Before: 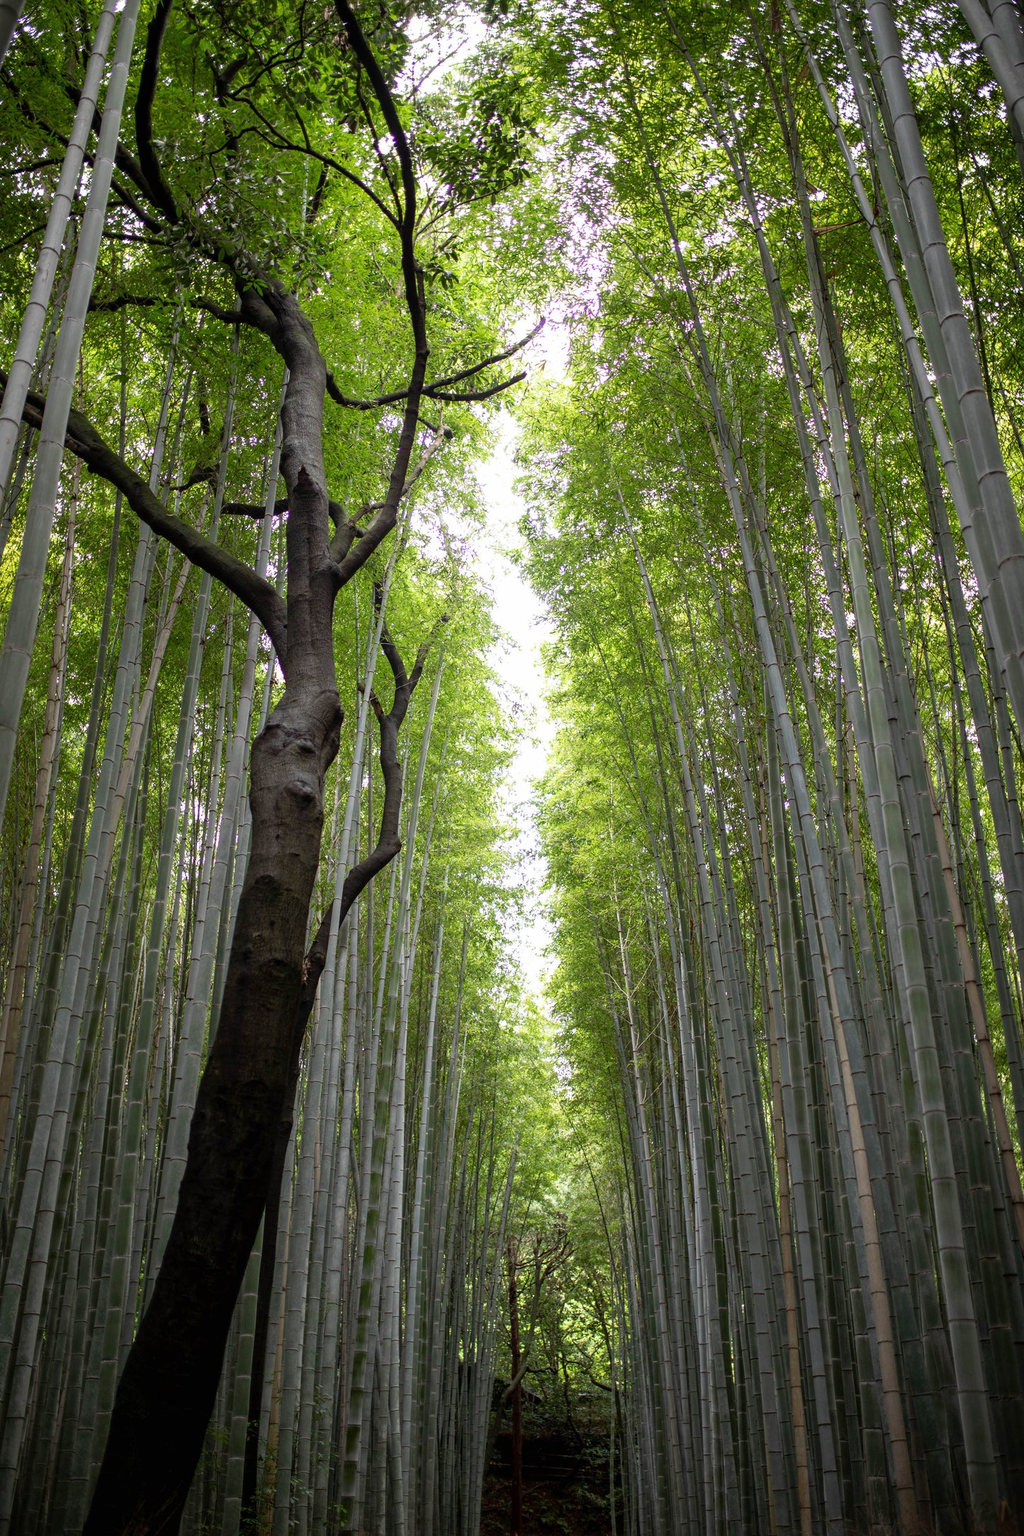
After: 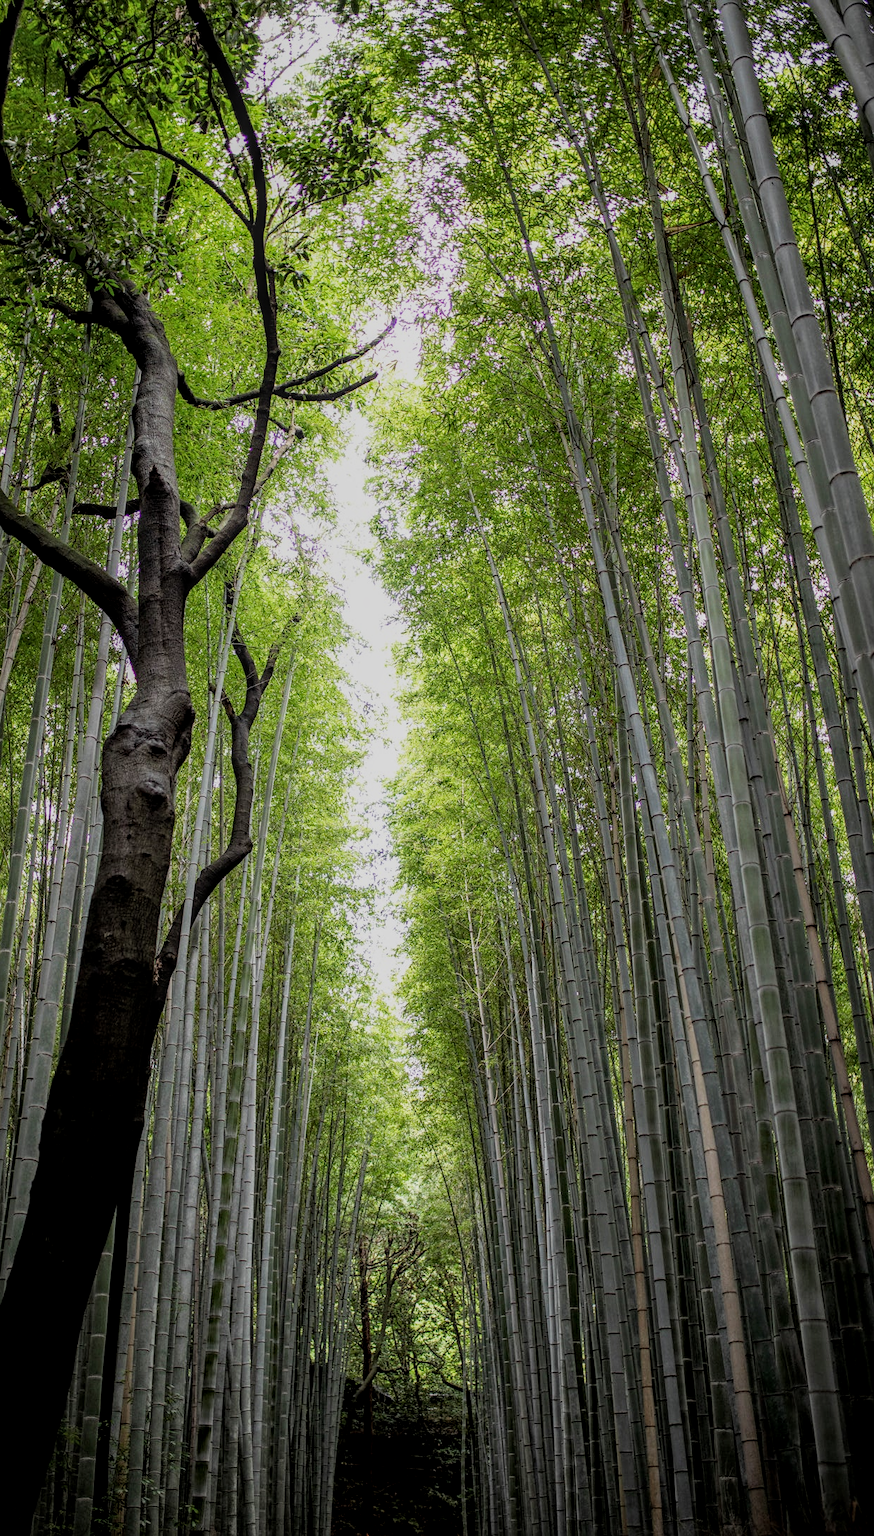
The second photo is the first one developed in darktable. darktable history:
crop and rotate: left 14.545%
local contrast: highlights 1%, shadows 7%, detail 133%
filmic rgb: black relative exposure -7.65 EV, white relative exposure 4.56 EV, threshold 5.97 EV, hardness 3.61, enable highlight reconstruction true
sharpen: amount 0.209
